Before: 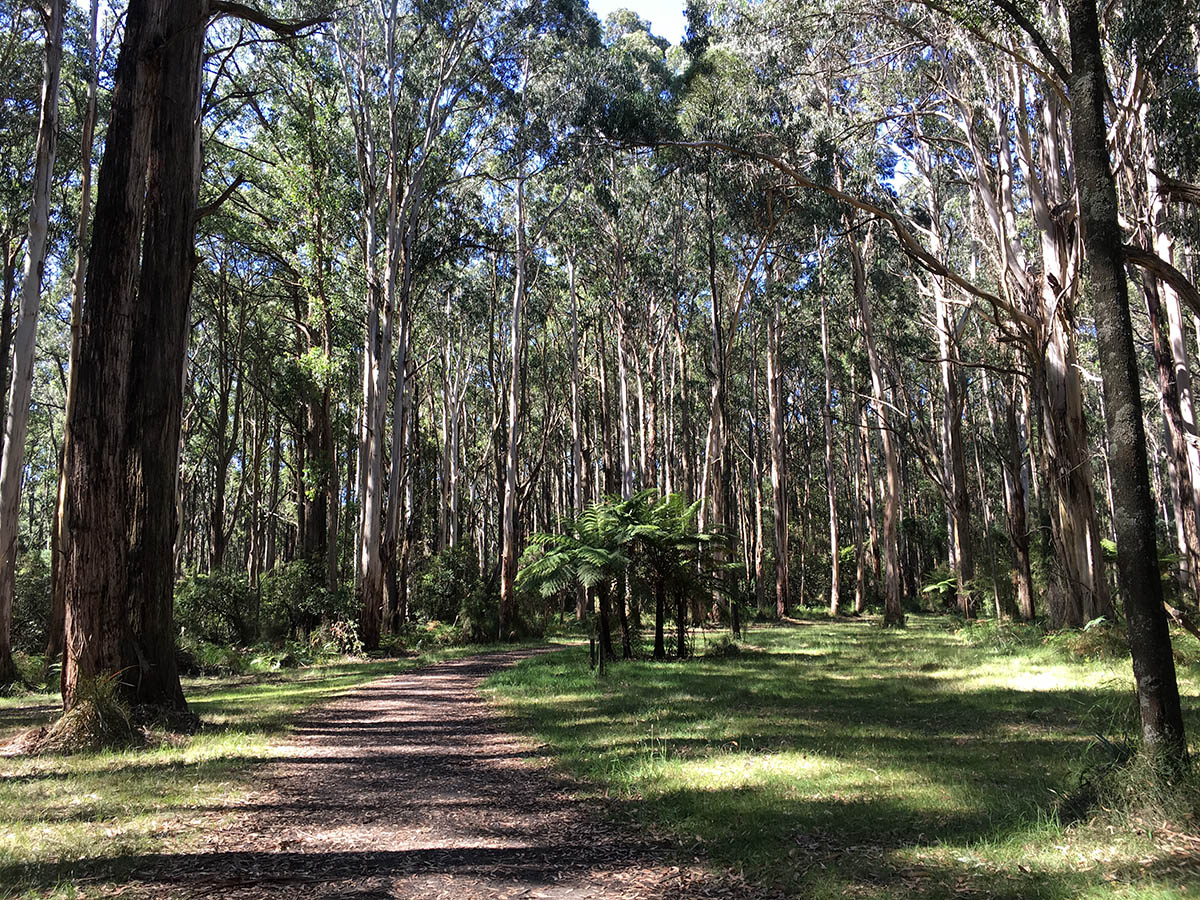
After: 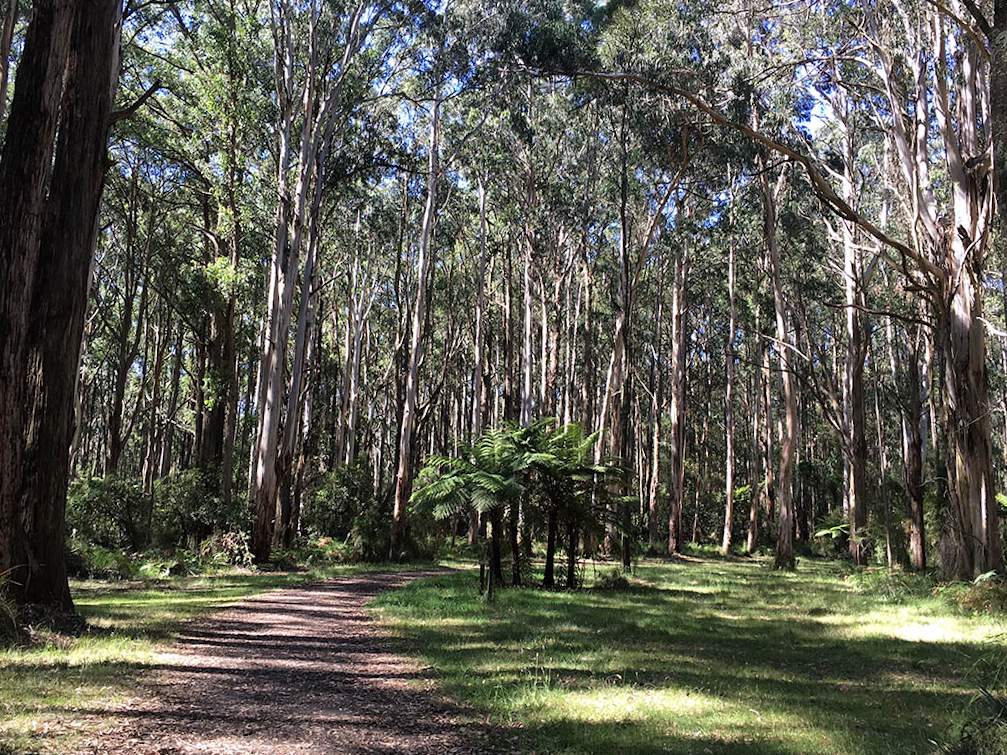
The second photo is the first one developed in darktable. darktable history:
crop and rotate: angle -3.27°, left 5.211%, top 5.211%, right 4.607%, bottom 4.607%
white balance: red 1.004, blue 1.024
